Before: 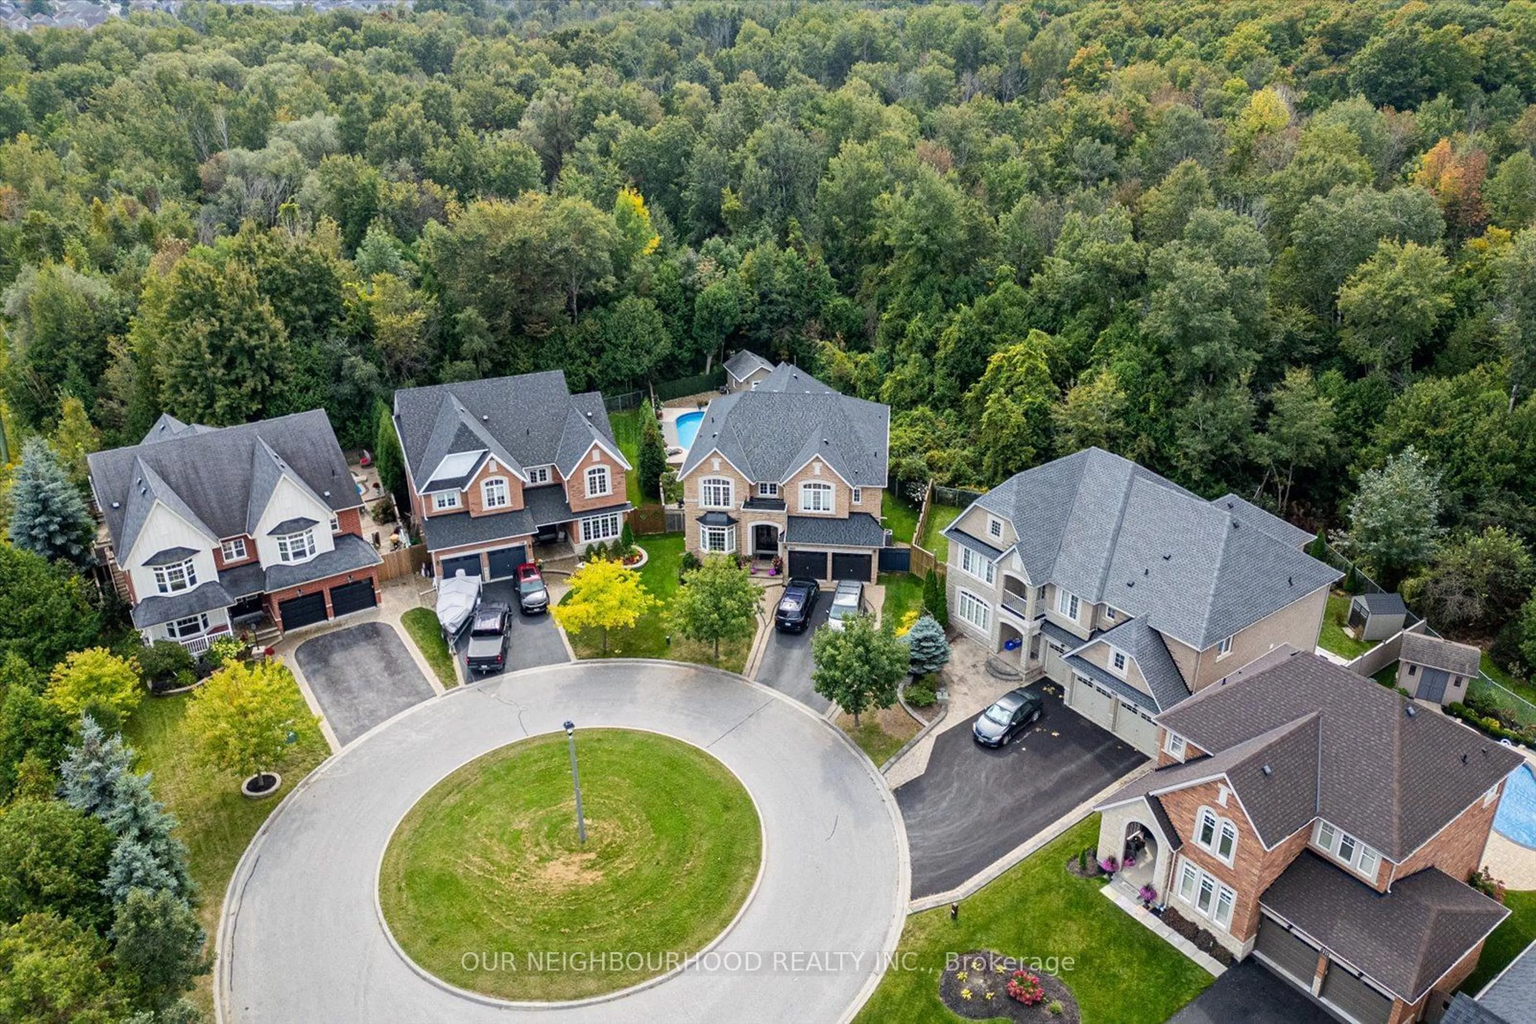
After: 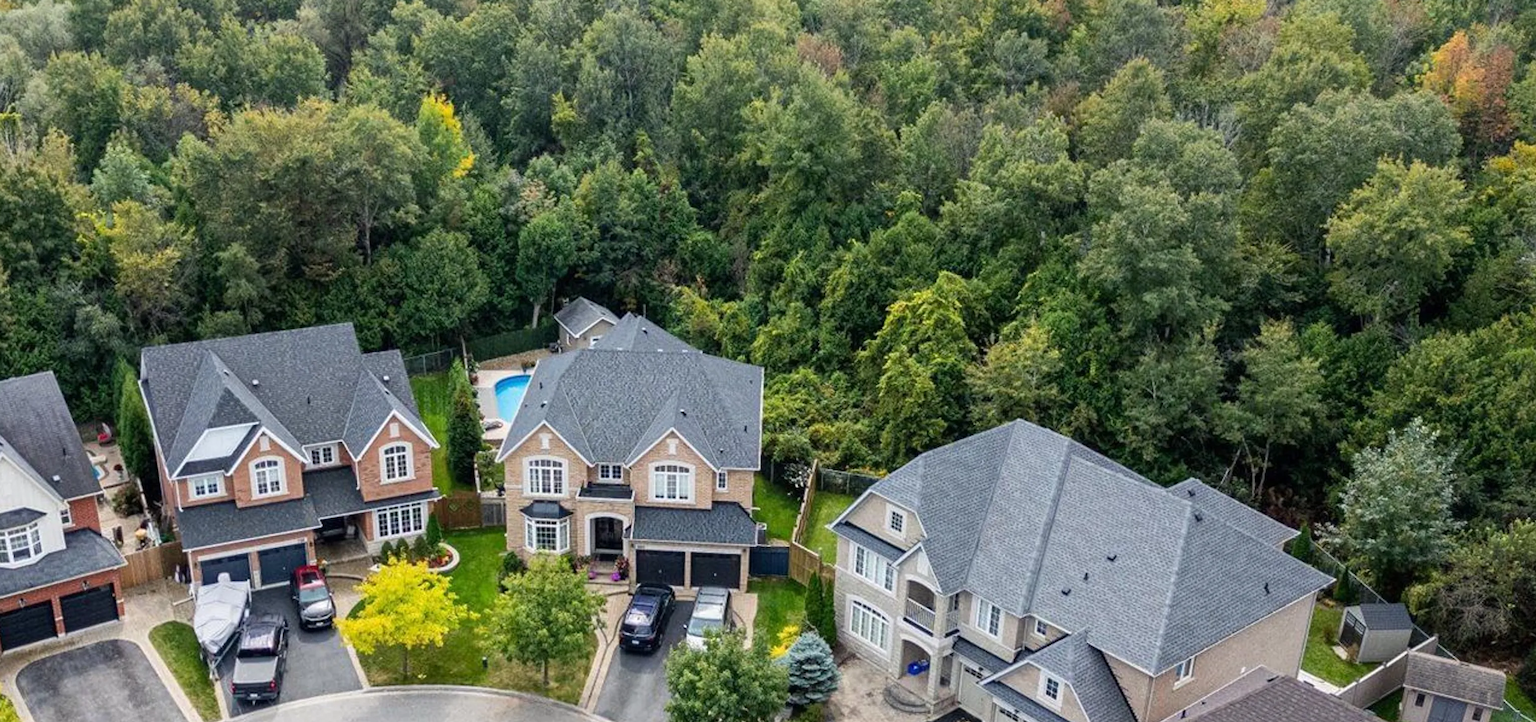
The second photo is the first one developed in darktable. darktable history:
crop: left 18.401%, top 11.094%, right 1.992%, bottom 32.772%
